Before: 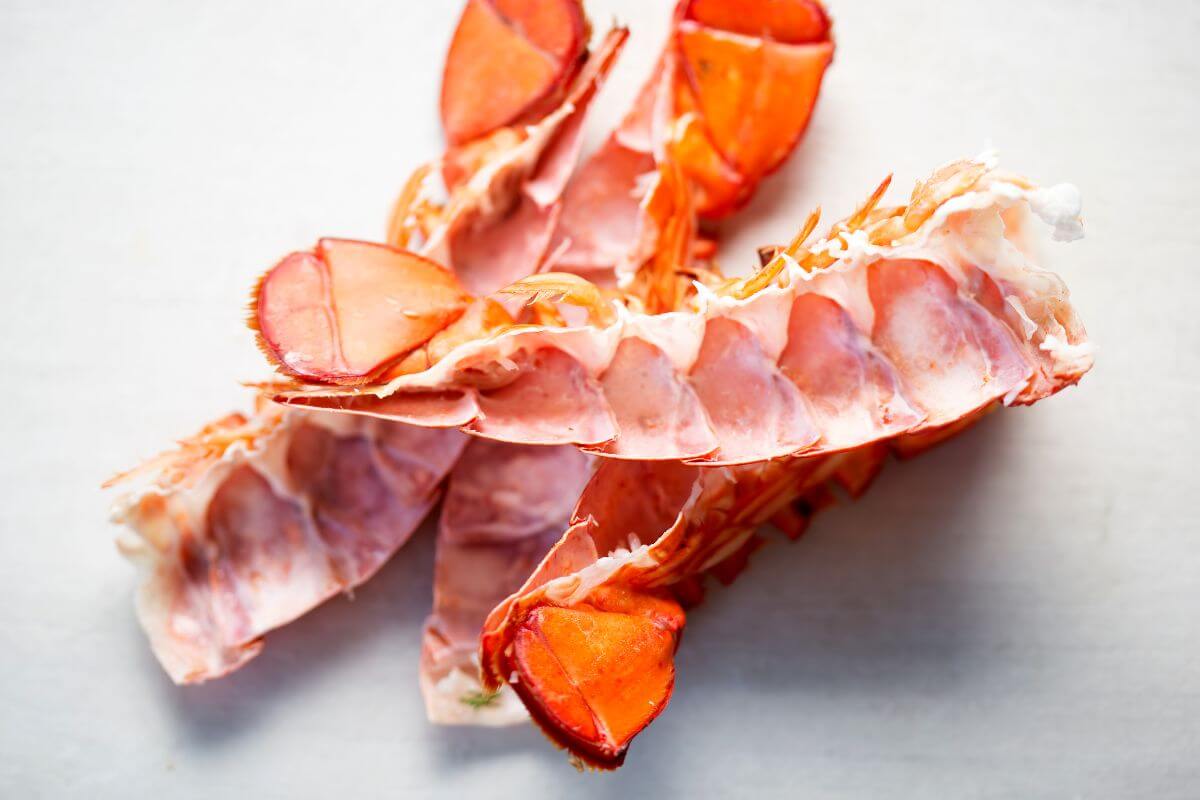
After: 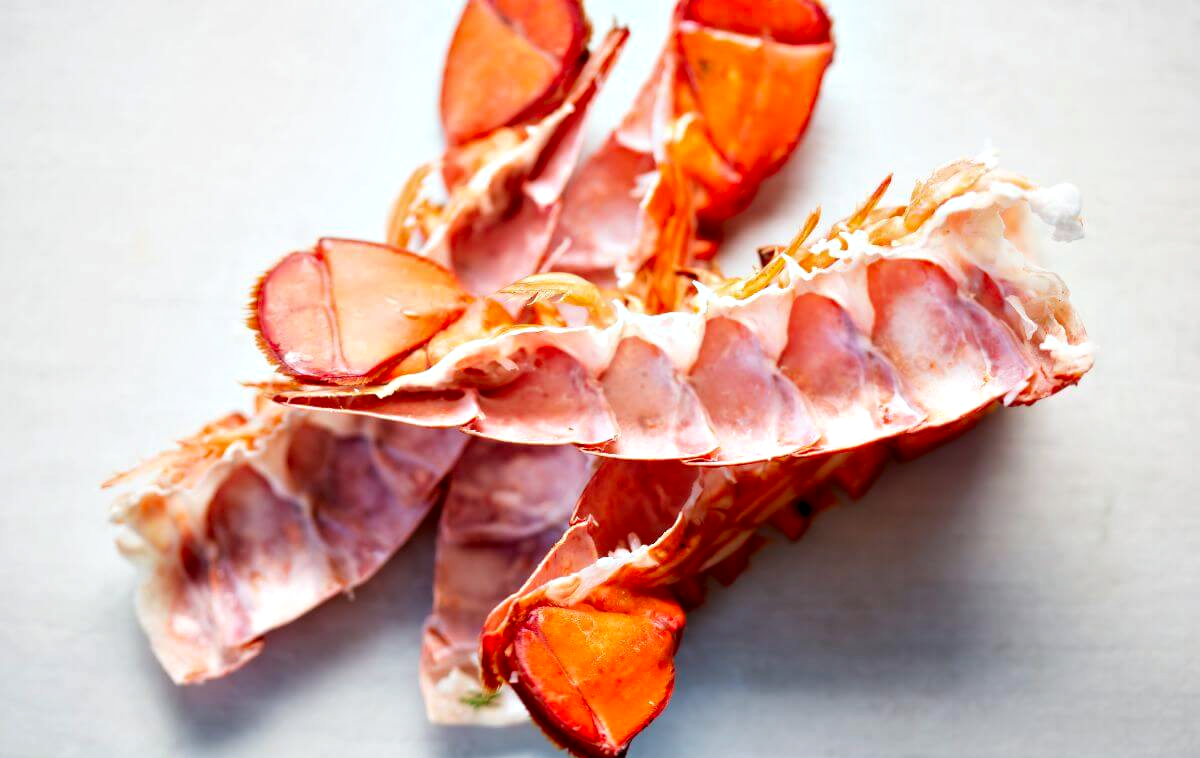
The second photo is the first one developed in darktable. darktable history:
contrast equalizer: y [[0.528, 0.548, 0.563, 0.562, 0.546, 0.526], [0.55 ×6], [0 ×6], [0 ×6], [0 ×6]]
crop and rotate: top 0.008%, bottom 5.152%
